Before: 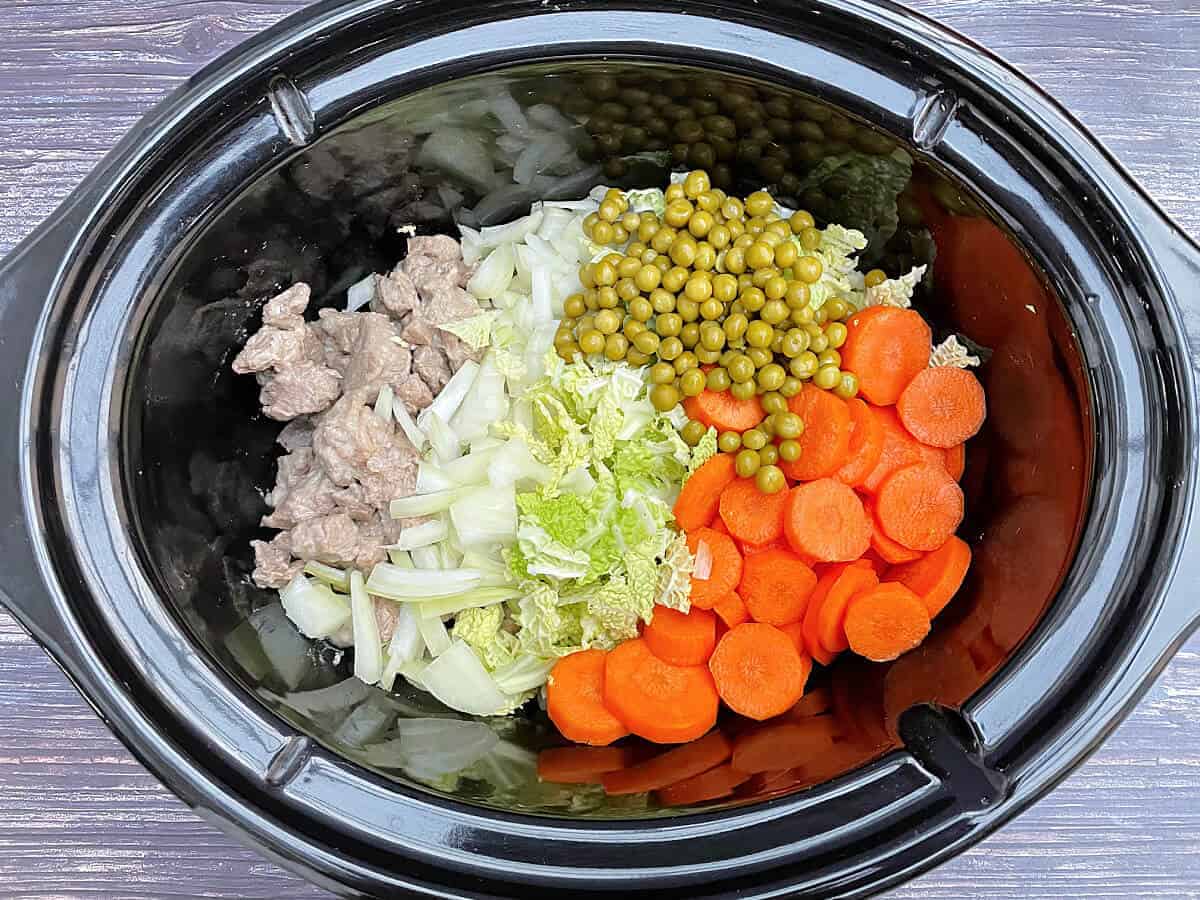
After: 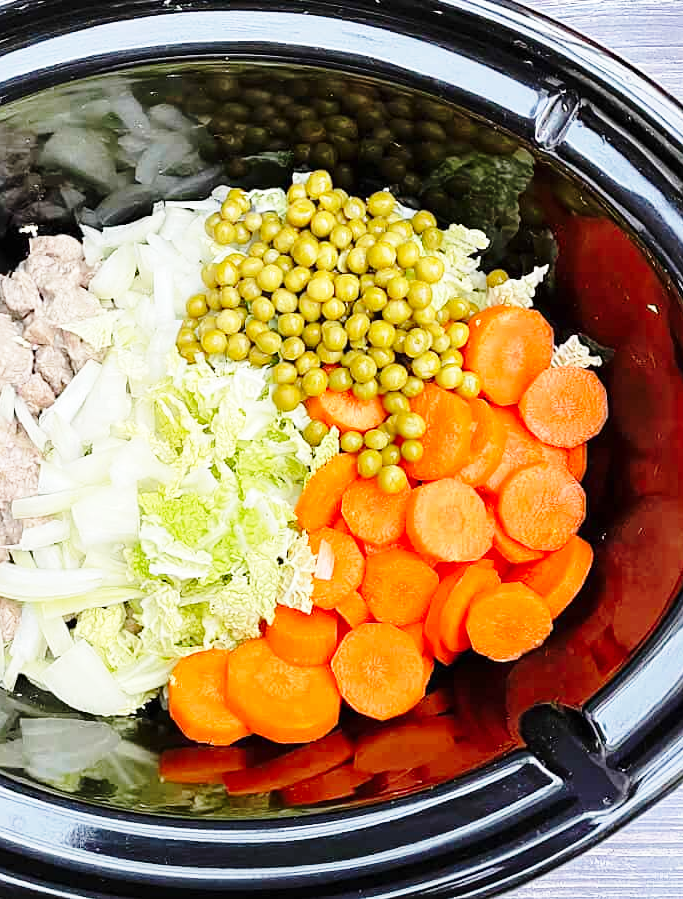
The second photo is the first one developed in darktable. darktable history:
crop: left 31.562%, top 0.006%, right 11.482%
base curve: curves: ch0 [(0, 0) (0.028, 0.03) (0.121, 0.232) (0.46, 0.748) (0.859, 0.968) (1, 1)], preserve colors none
